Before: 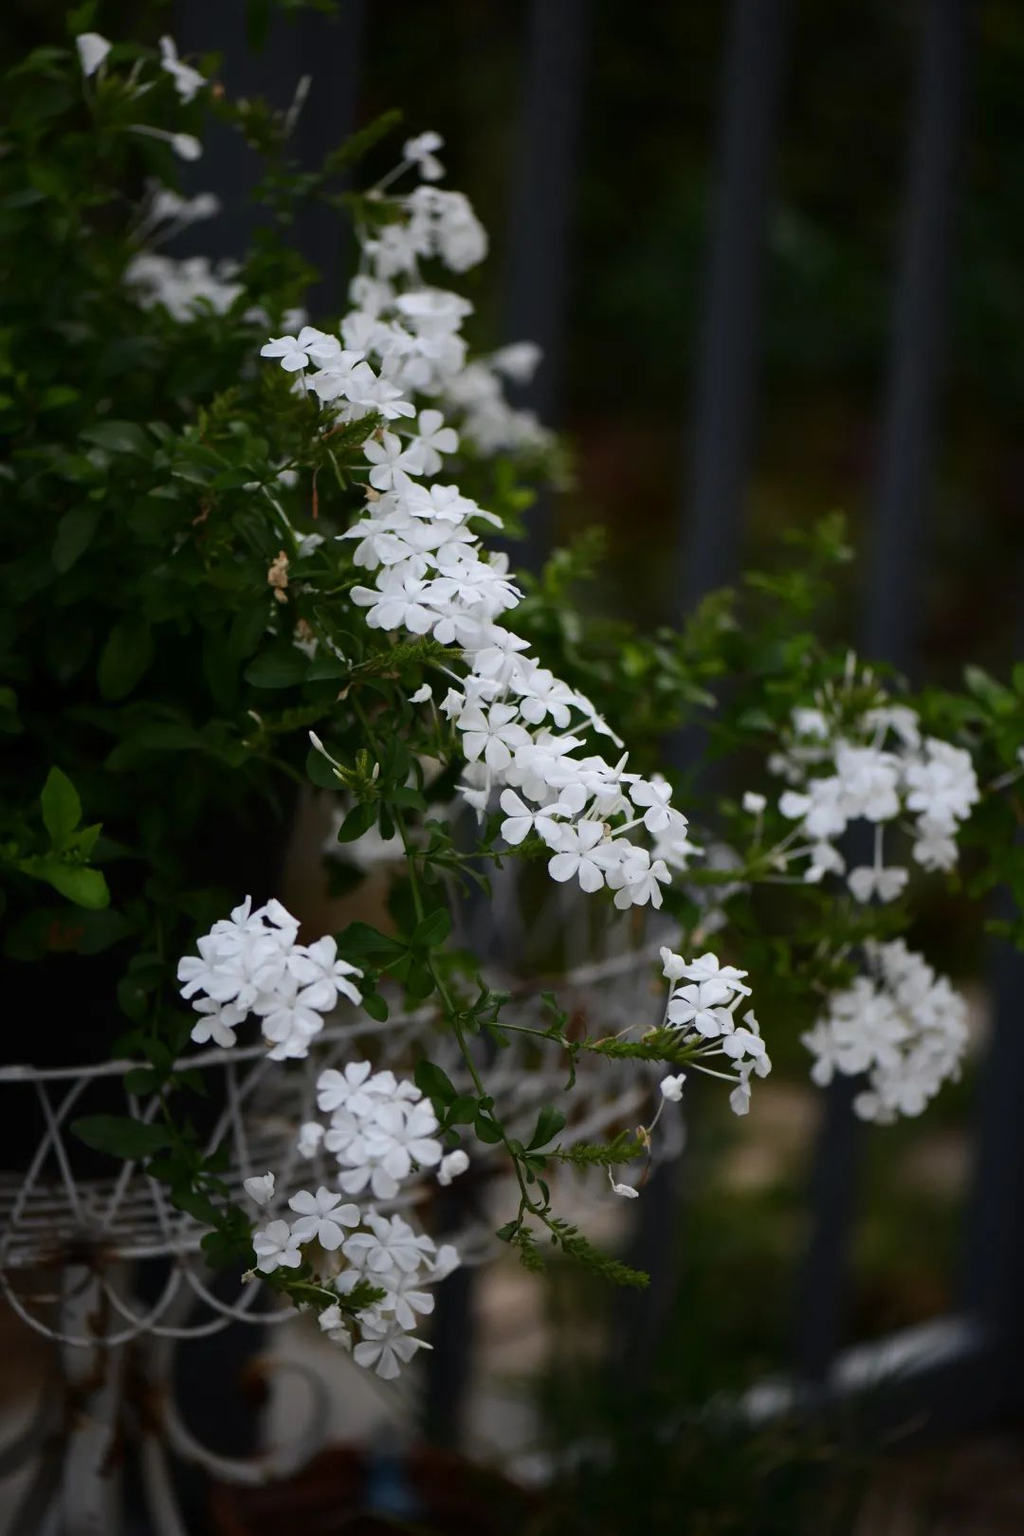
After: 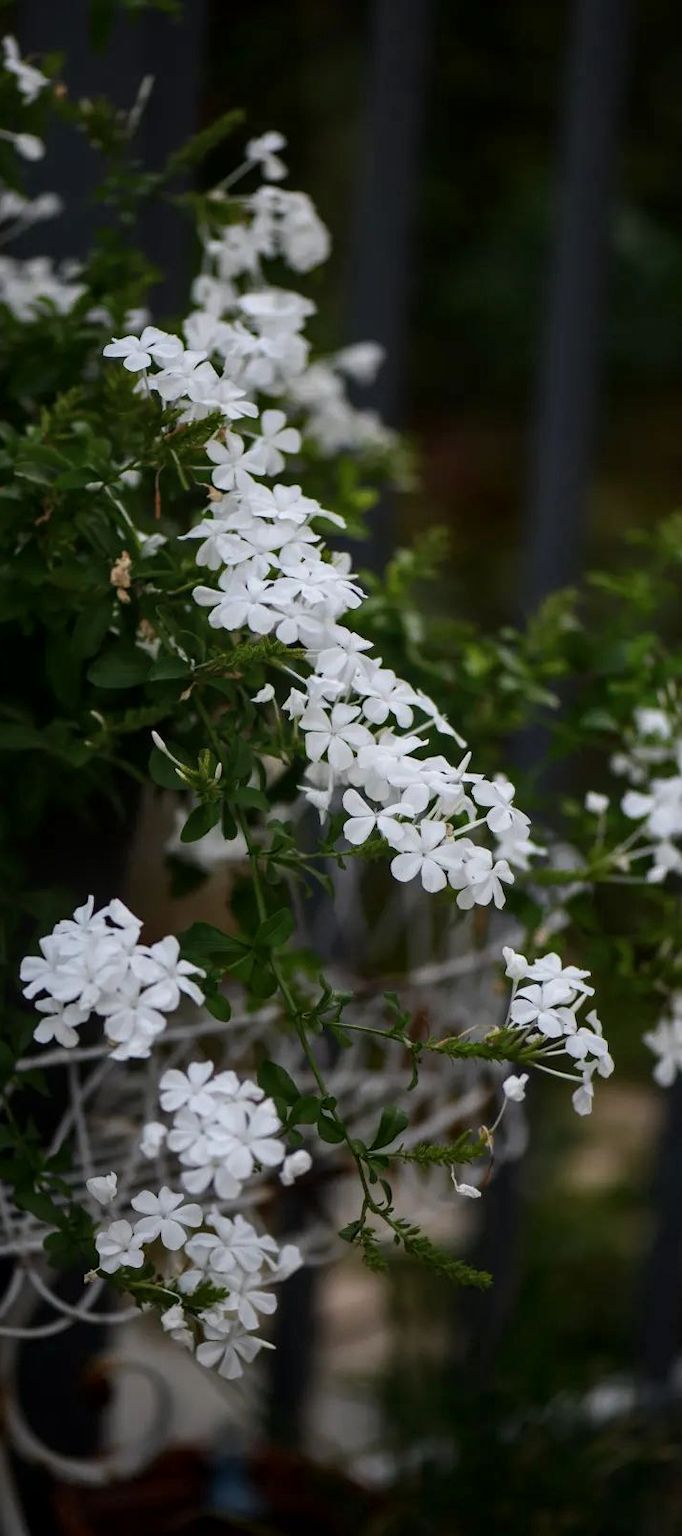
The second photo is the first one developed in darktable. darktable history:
local contrast: on, module defaults
white balance: red 1, blue 1
crop and rotate: left 15.446%, right 17.836%
